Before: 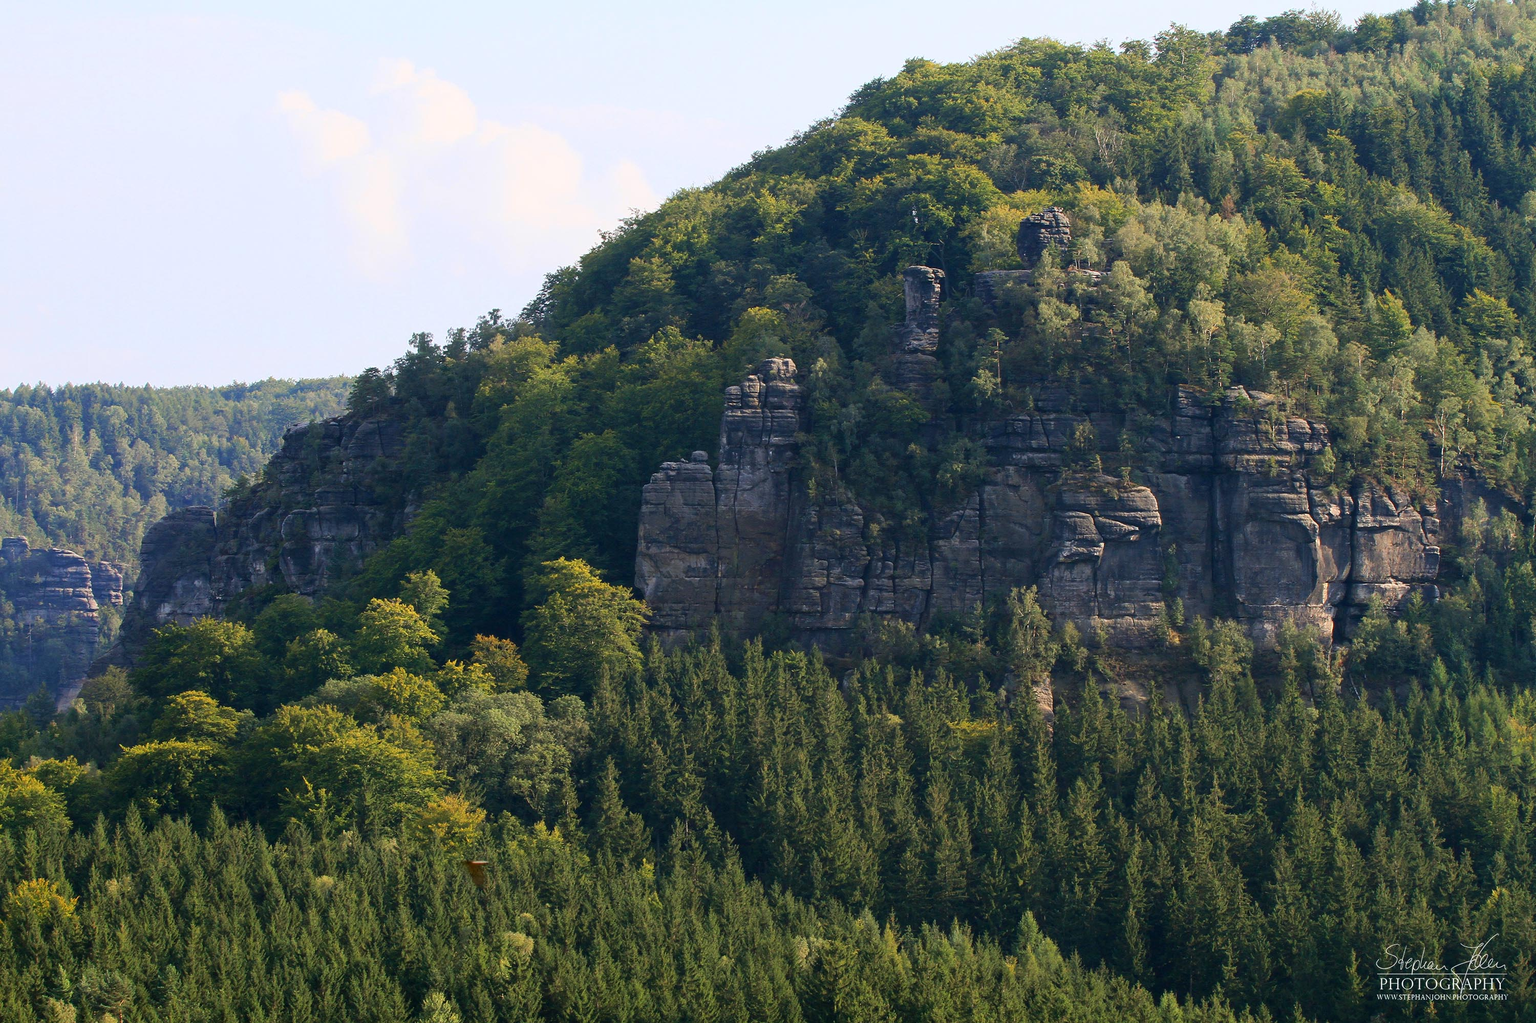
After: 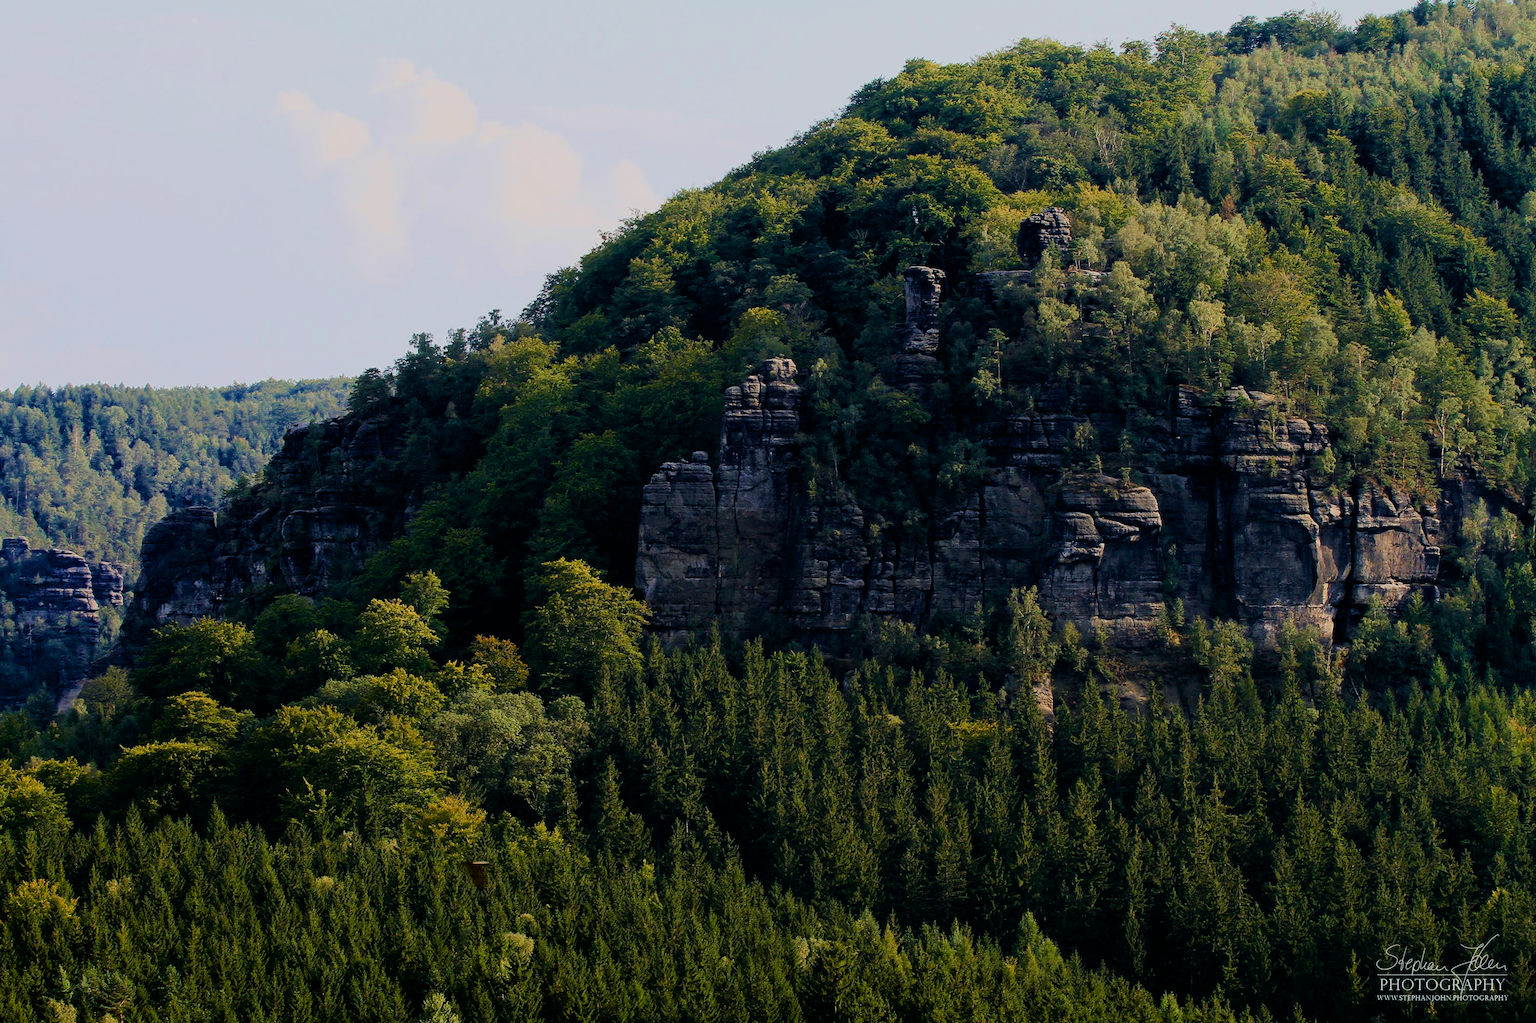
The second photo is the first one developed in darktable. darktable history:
velvia: on, module defaults
filmic rgb: black relative exposure -7.65 EV, white relative exposure 4.56 EV, hardness 3.61
color balance rgb: power › luminance -14.768%, perceptual saturation grading › global saturation 20%, perceptual saturation grading › highlights -25.215%, perceptual saturation grading › shadows 25.935%, saturation formula JzAzBz (2021)
